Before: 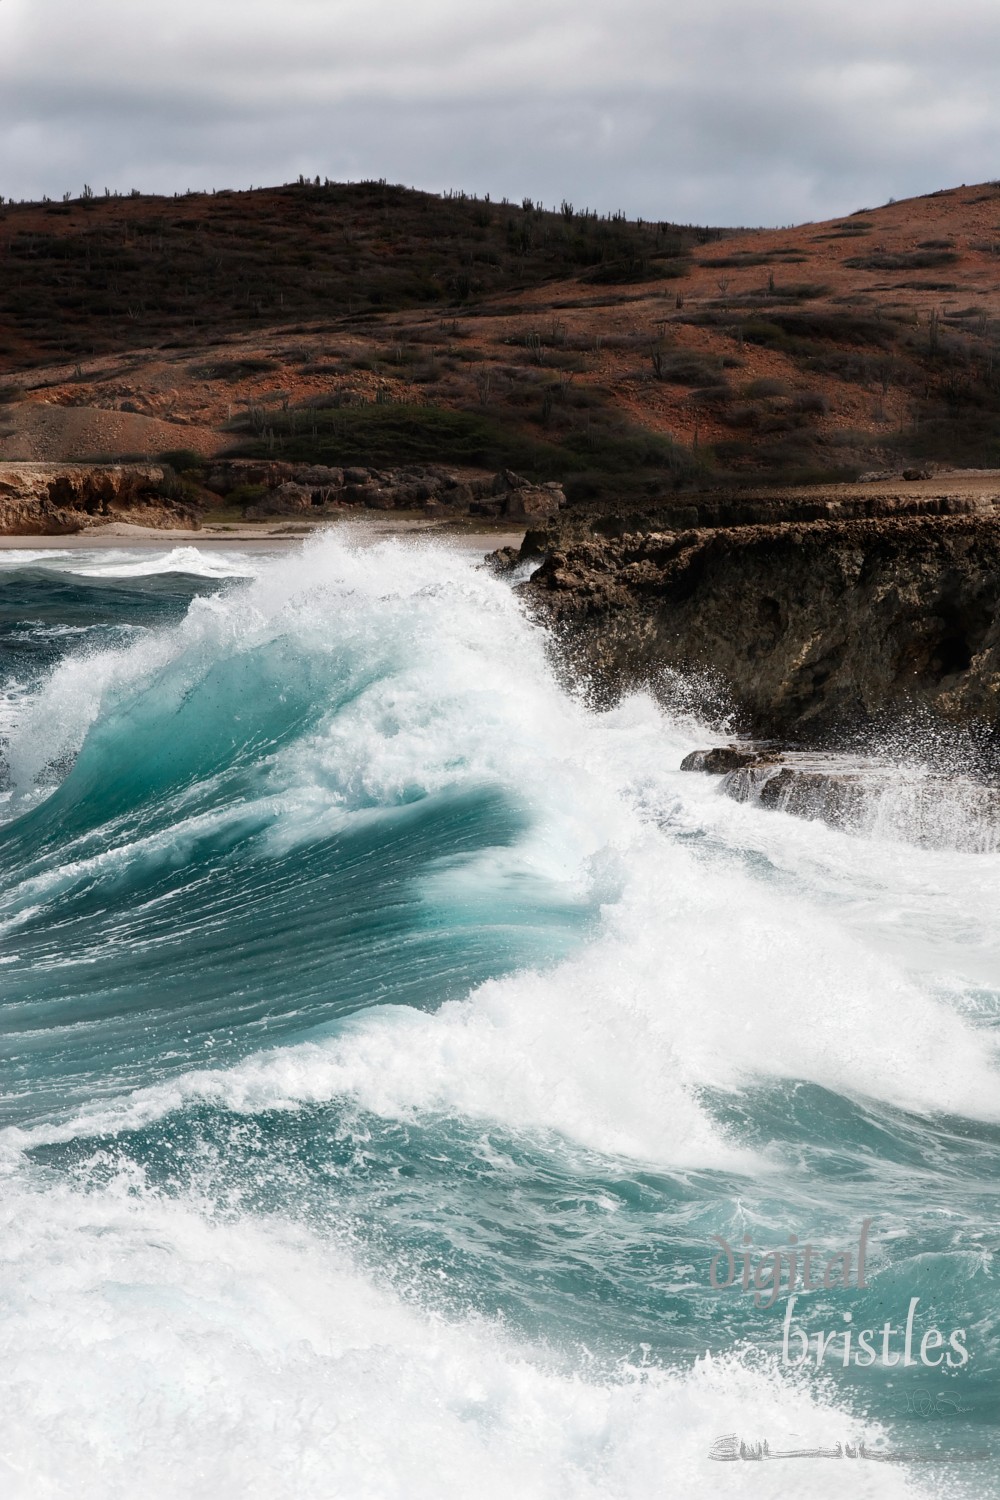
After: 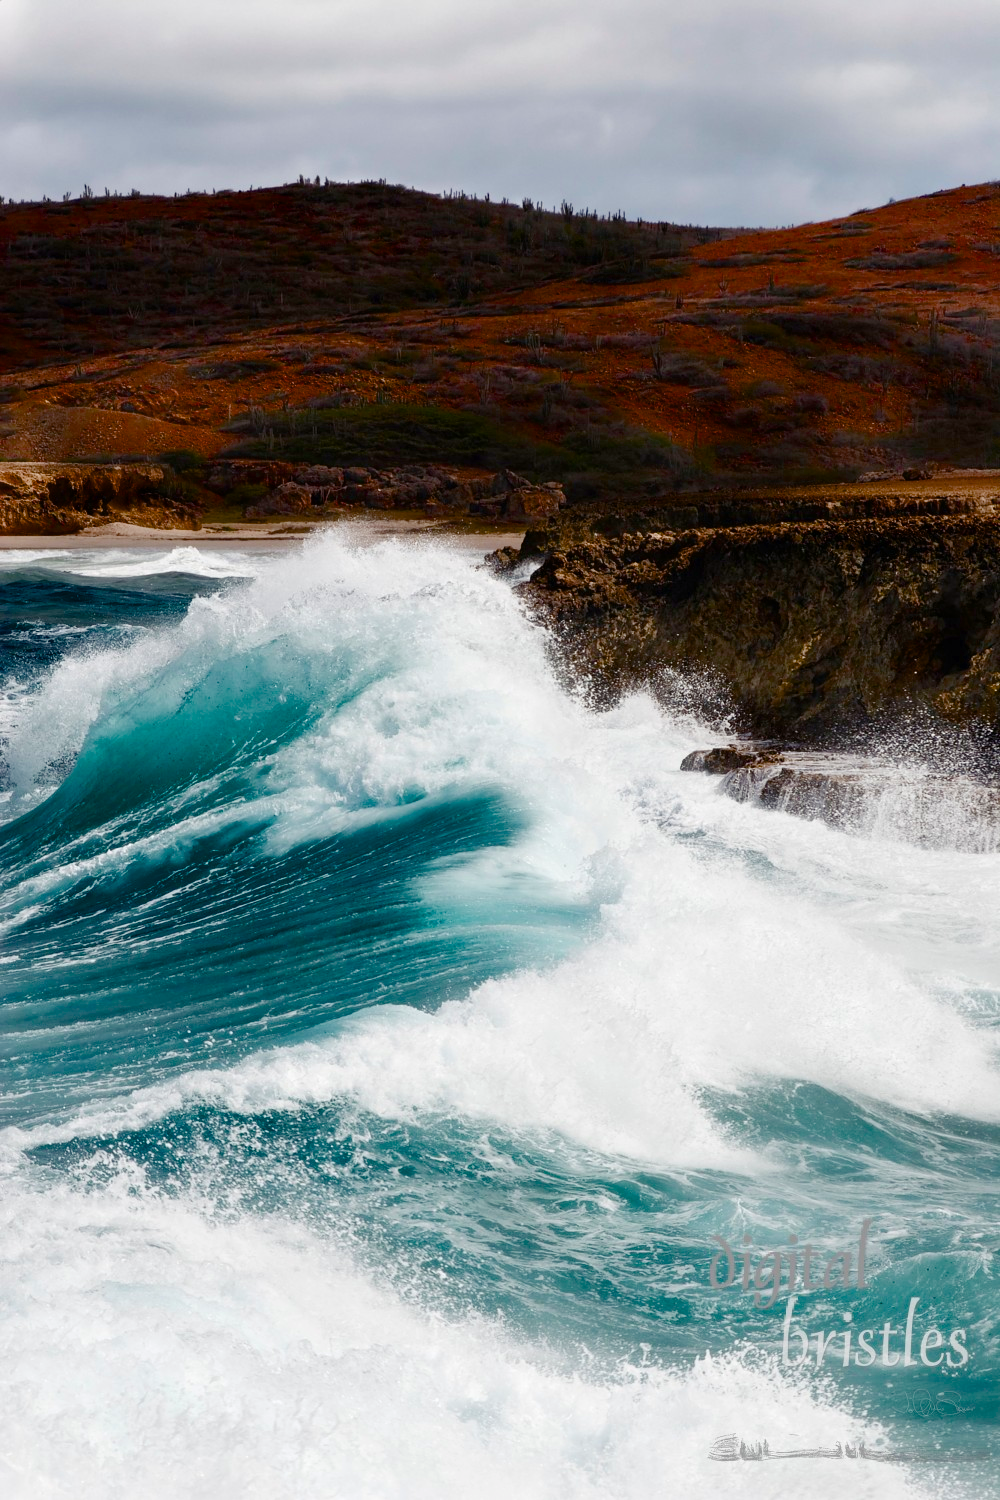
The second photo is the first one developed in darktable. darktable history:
color balance rgb: shadows lift › chroma 2.939%, shadows lift › hue 281.39°, linear chroma grading › shadows 19.36%, linear chroma grading › highlights 4.04%, linear chroma grading › mid-tones 9.879%, perceptual saturation grading › global saturation 44.081%, perceptual saturation grading › highlights -50.398%, perceptual saturation grading › shadows 30.129%, perceptual brilliance grading › global brilliance 2.059%, perceptual brilliance grading › highlights -3.531%, global vibrance 16.745%, saturation formula JzAzBz (2021)
